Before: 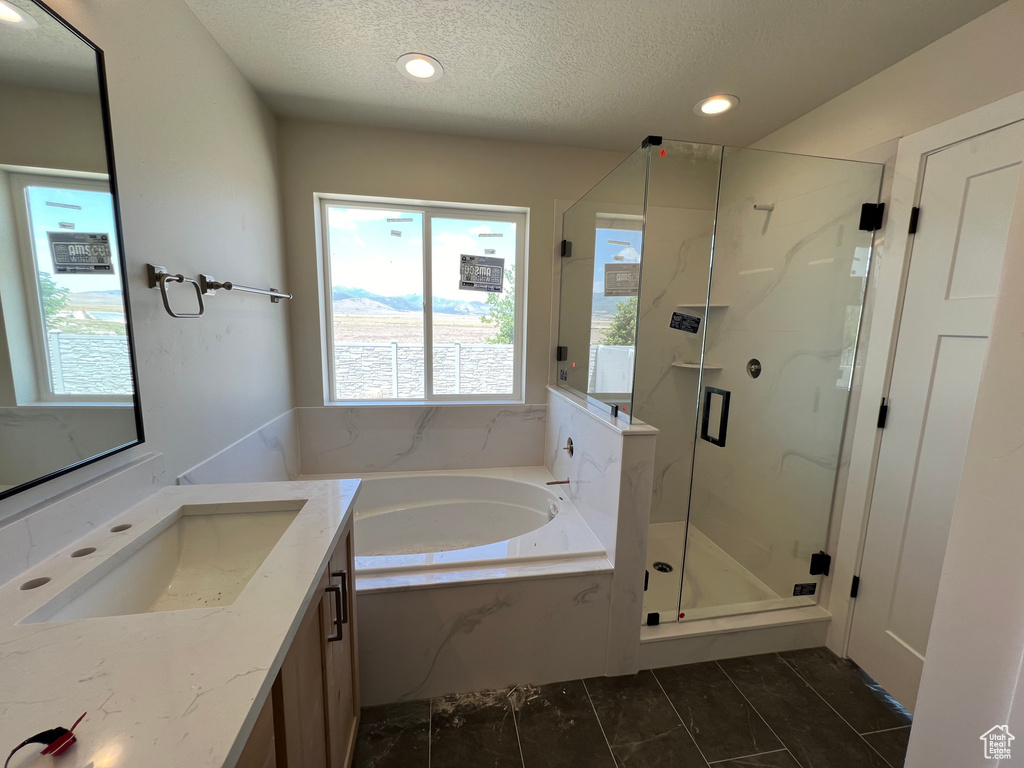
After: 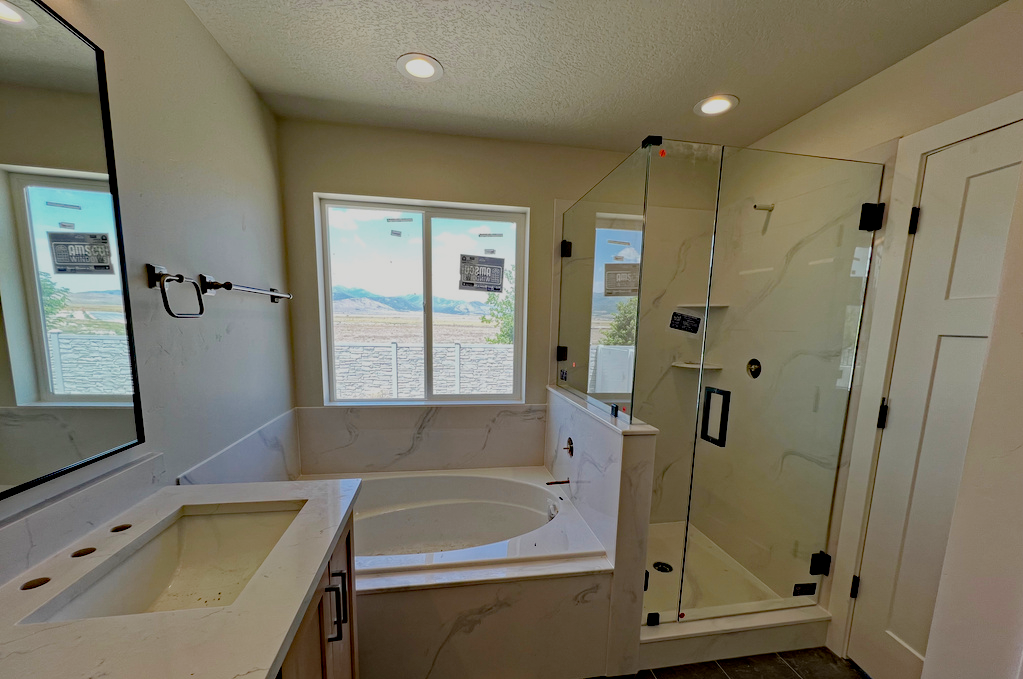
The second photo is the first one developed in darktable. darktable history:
haze removal: strength 0.505, distance 0.425, compatibility mode true, adaptive false
filmic rgb: middle gray luminance 18.42%, black relative exposure -10.45 EV, white relative exposure 3.41 EV, target black luminance 0%, hardness 6.05, latitude 98.22%, contrast 0.838, shadows ↔ highlights balance 0.528%, add noise in highlights 0, preserve chrominance no, color science v3 (2019), use custom middle-gray values true, contrast in highlights soft
crop and rotate: top 0%, bottom 11.542%
